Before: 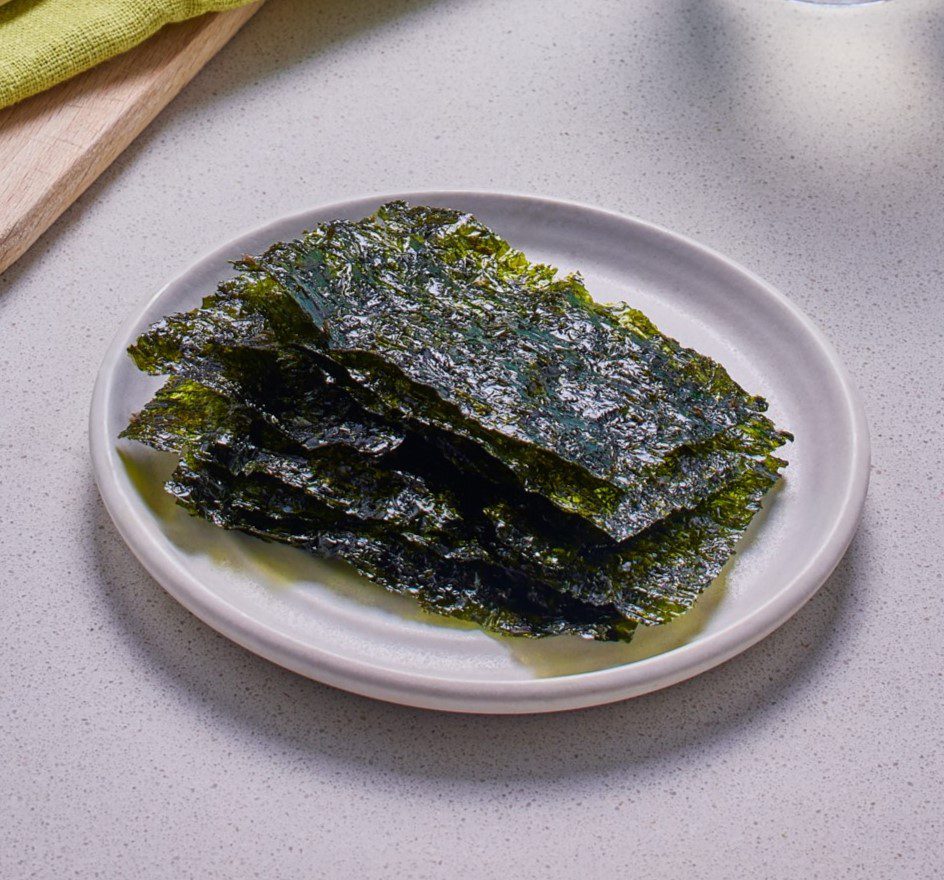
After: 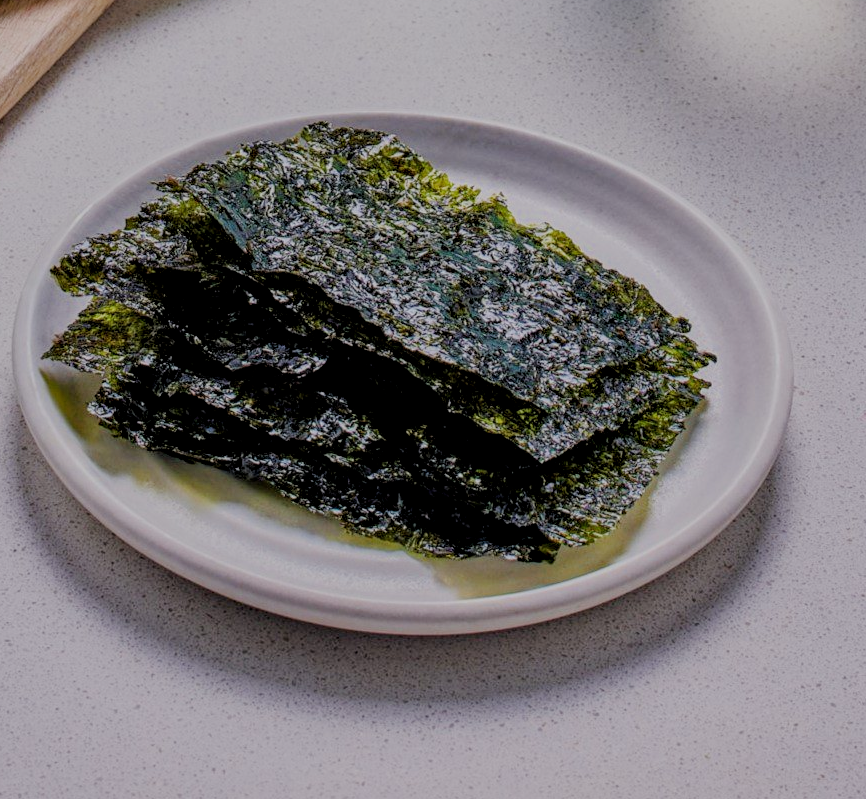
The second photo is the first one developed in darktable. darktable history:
filmic rgb: middle gray luminance 18.05%, black relative exposure -7.5 EV, white relative exposure 8.44 EV, target black luminance 0%, hardness 2.23, latitude 17.51%, contrast 0.885, highlights saturation mix 3.82%, shadows ↔ highlights balance 10.41%, iterations of high-quality reconstruction 0
crop and rotate: left 8.224%, top 9.141%
local contrast: on, module defaults
